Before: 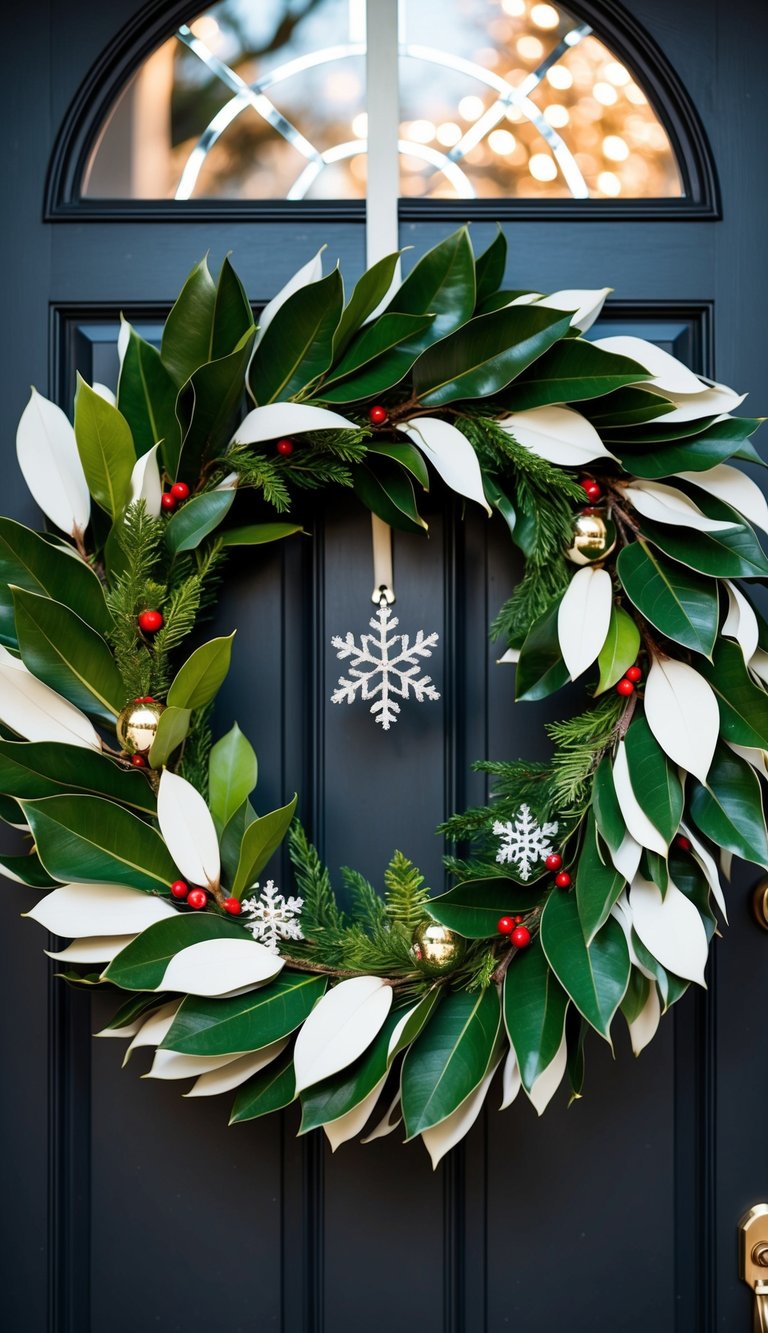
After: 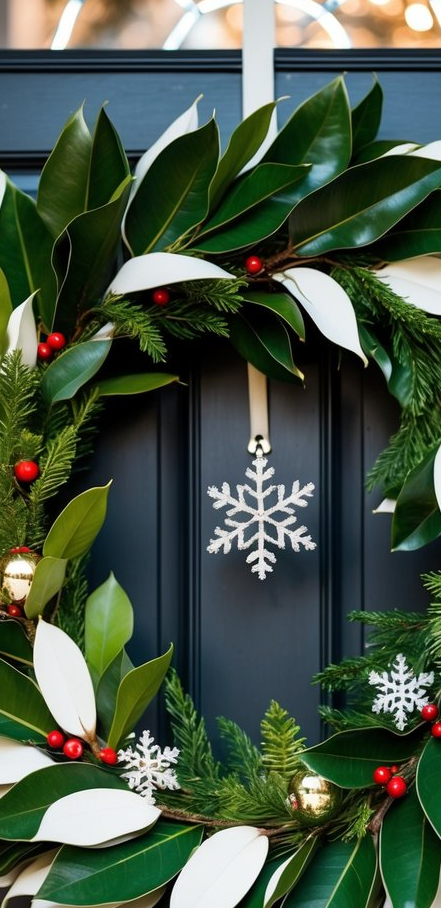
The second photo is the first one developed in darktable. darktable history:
crop: left 16.247%, top 11.277%, right 26.241%, bottom 20.548%
